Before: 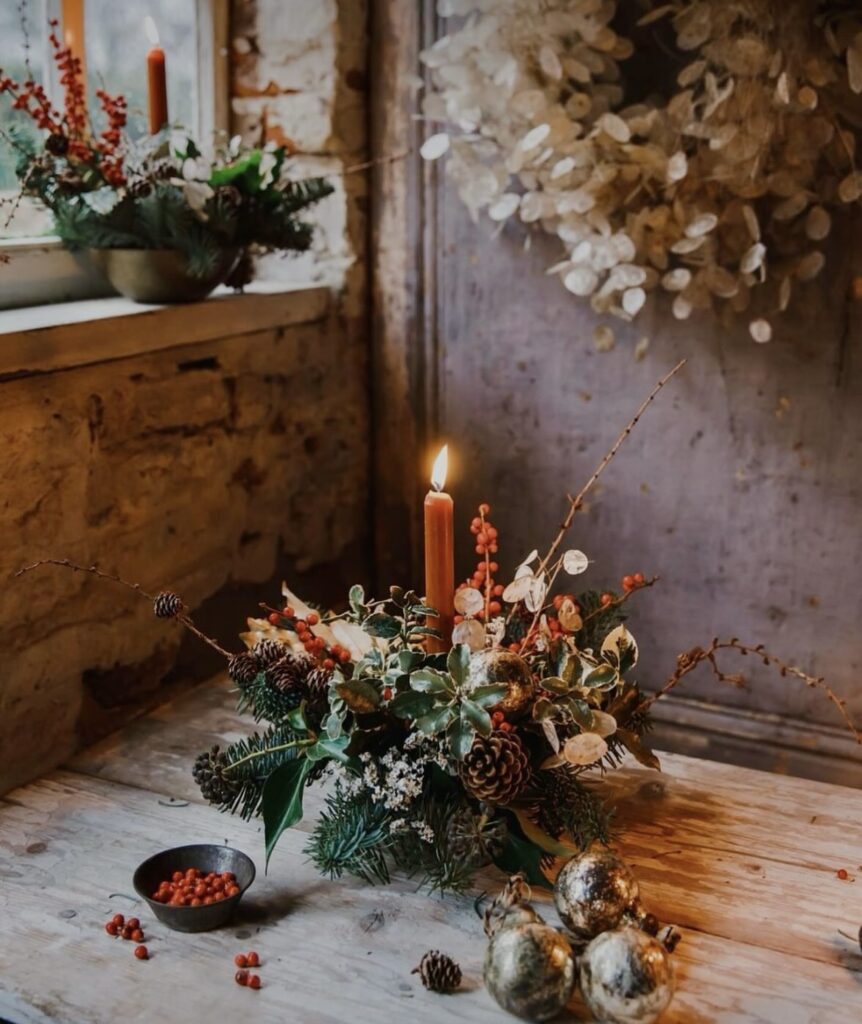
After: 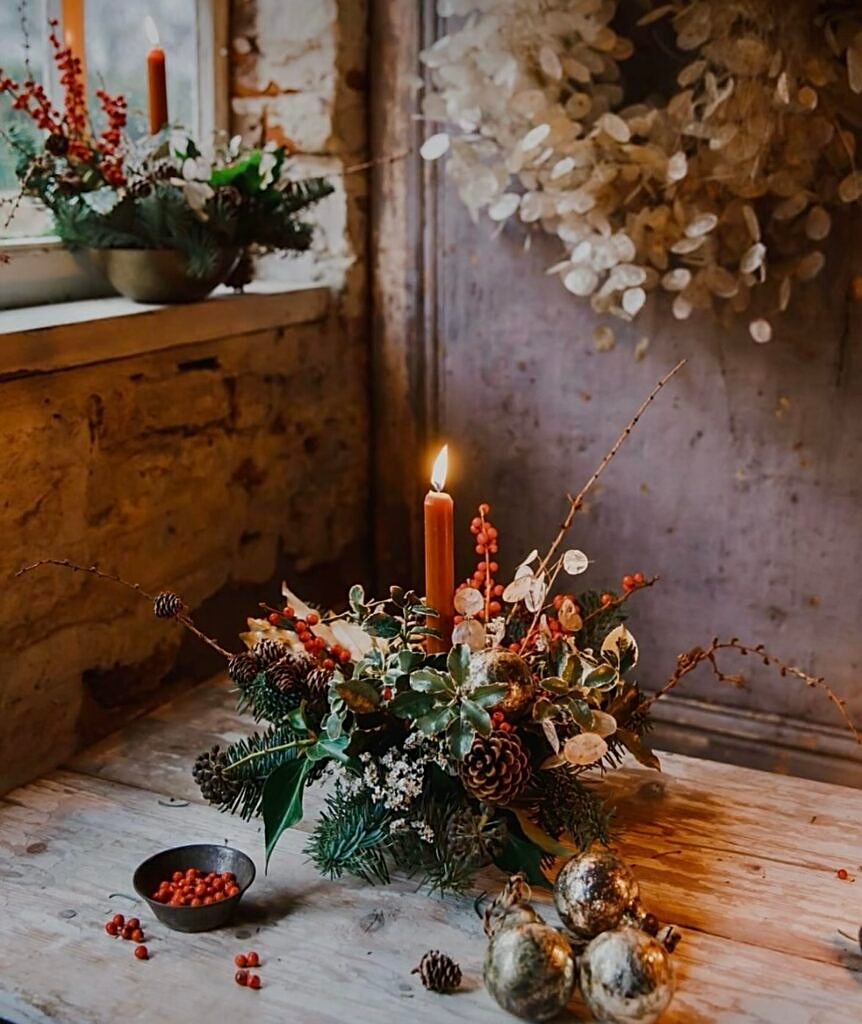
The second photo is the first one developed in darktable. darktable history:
sharpen: on, module defaults
shadows and highlights: shadows -24.28, highlights 49.77, soften with gaussian
